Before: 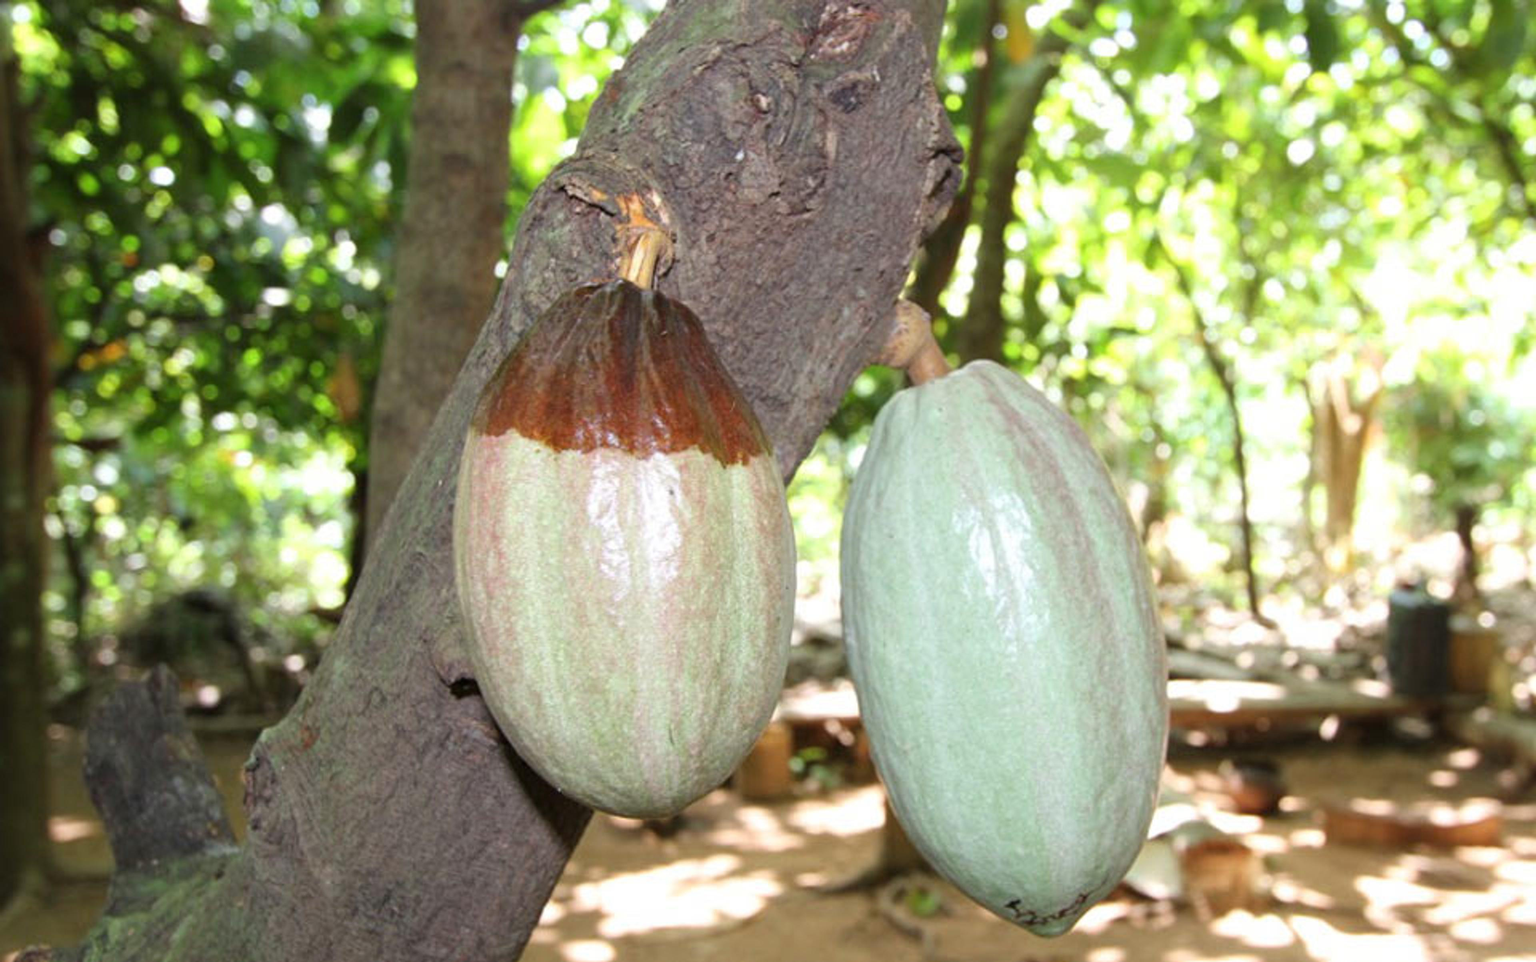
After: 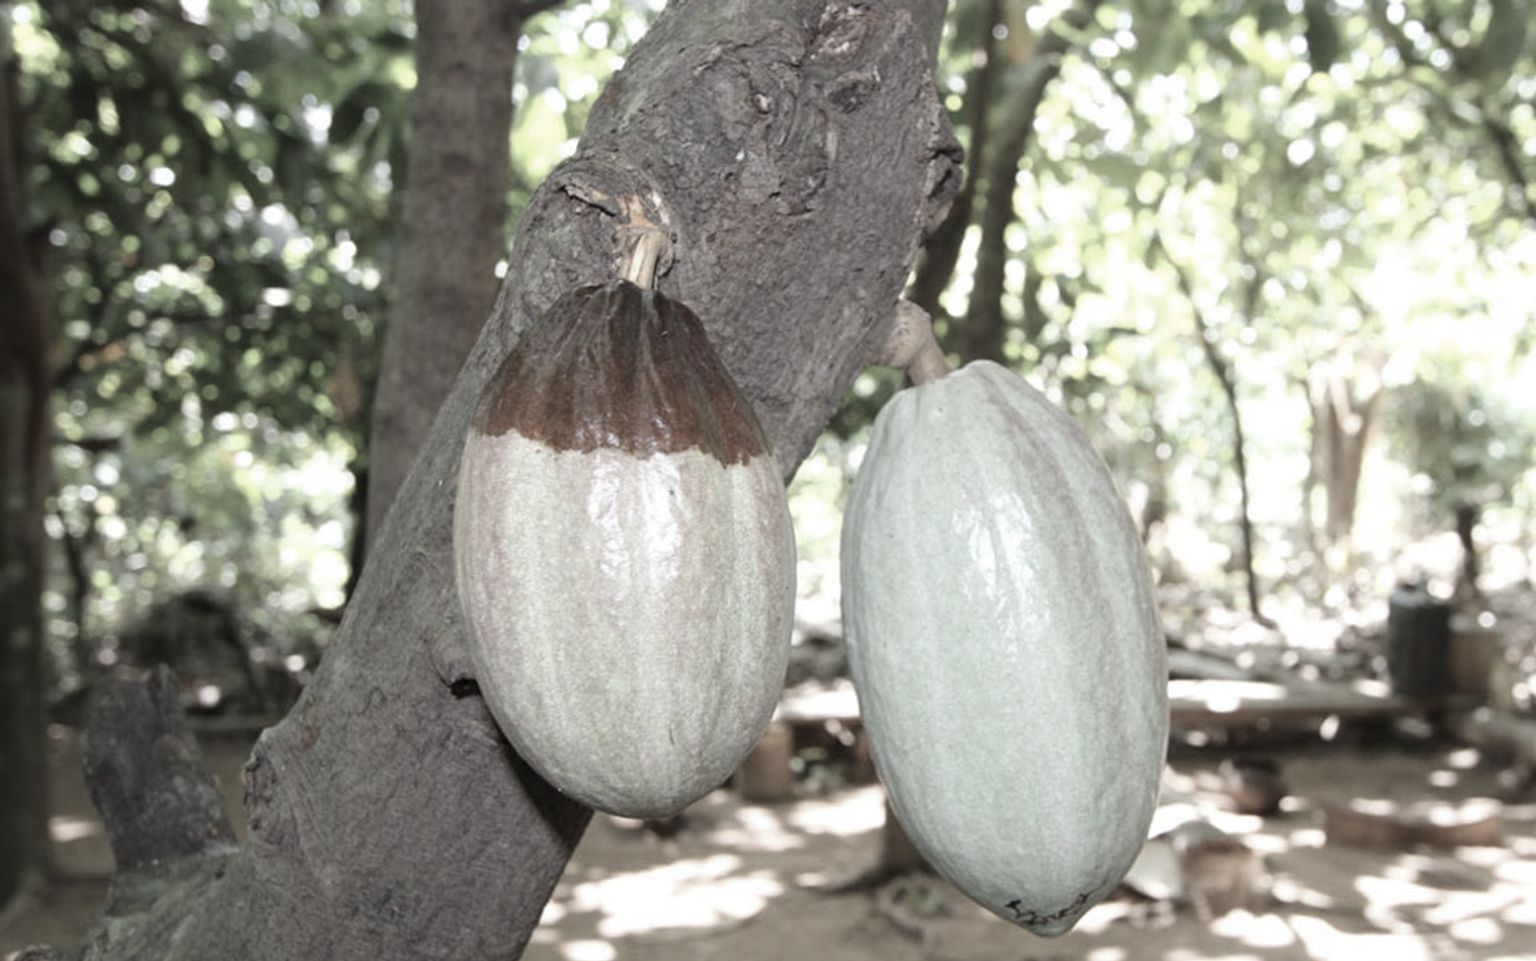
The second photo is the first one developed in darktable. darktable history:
color correction: saturation 0.3
fill light: on, module defaults
